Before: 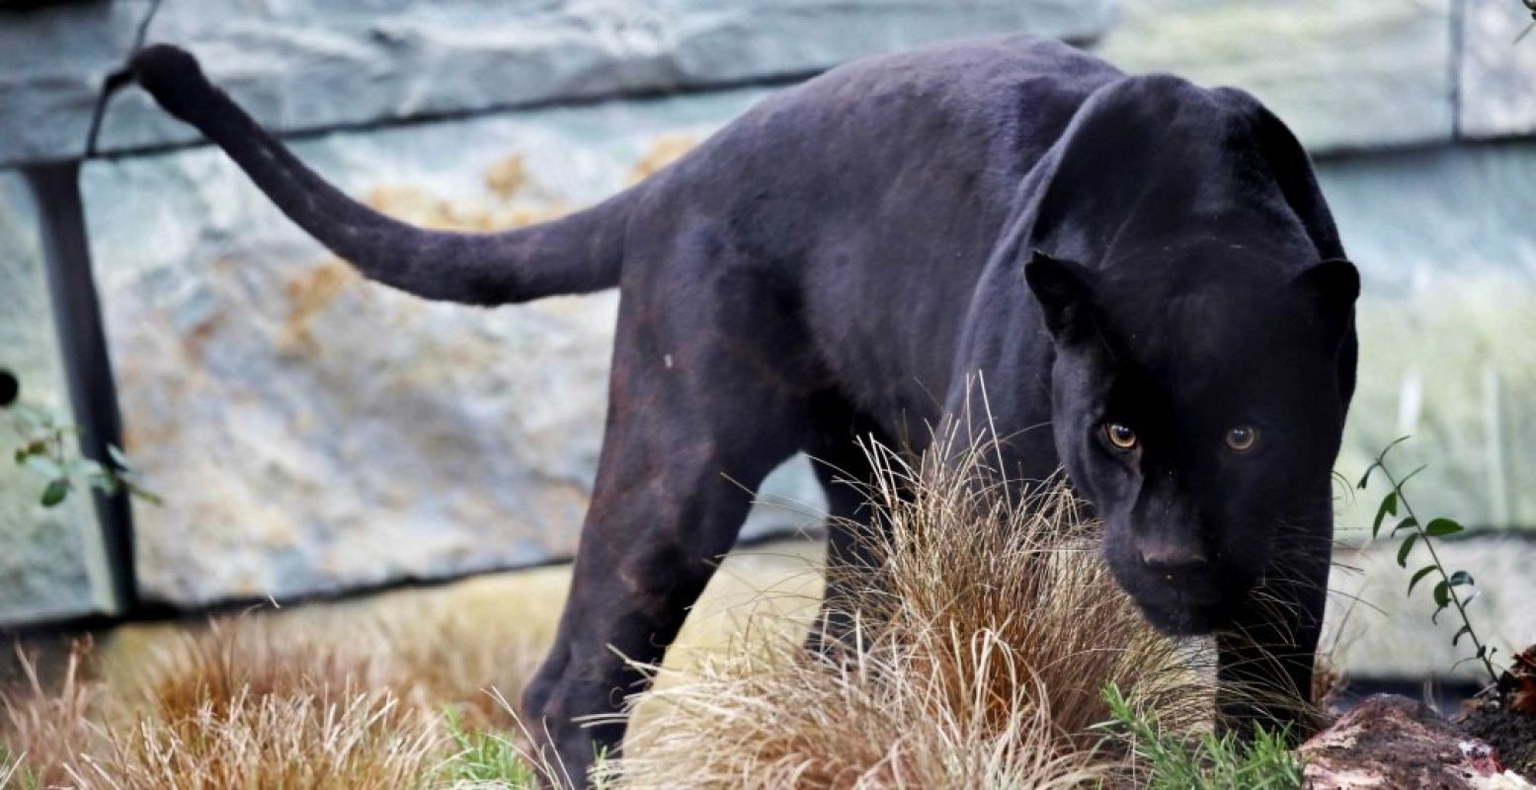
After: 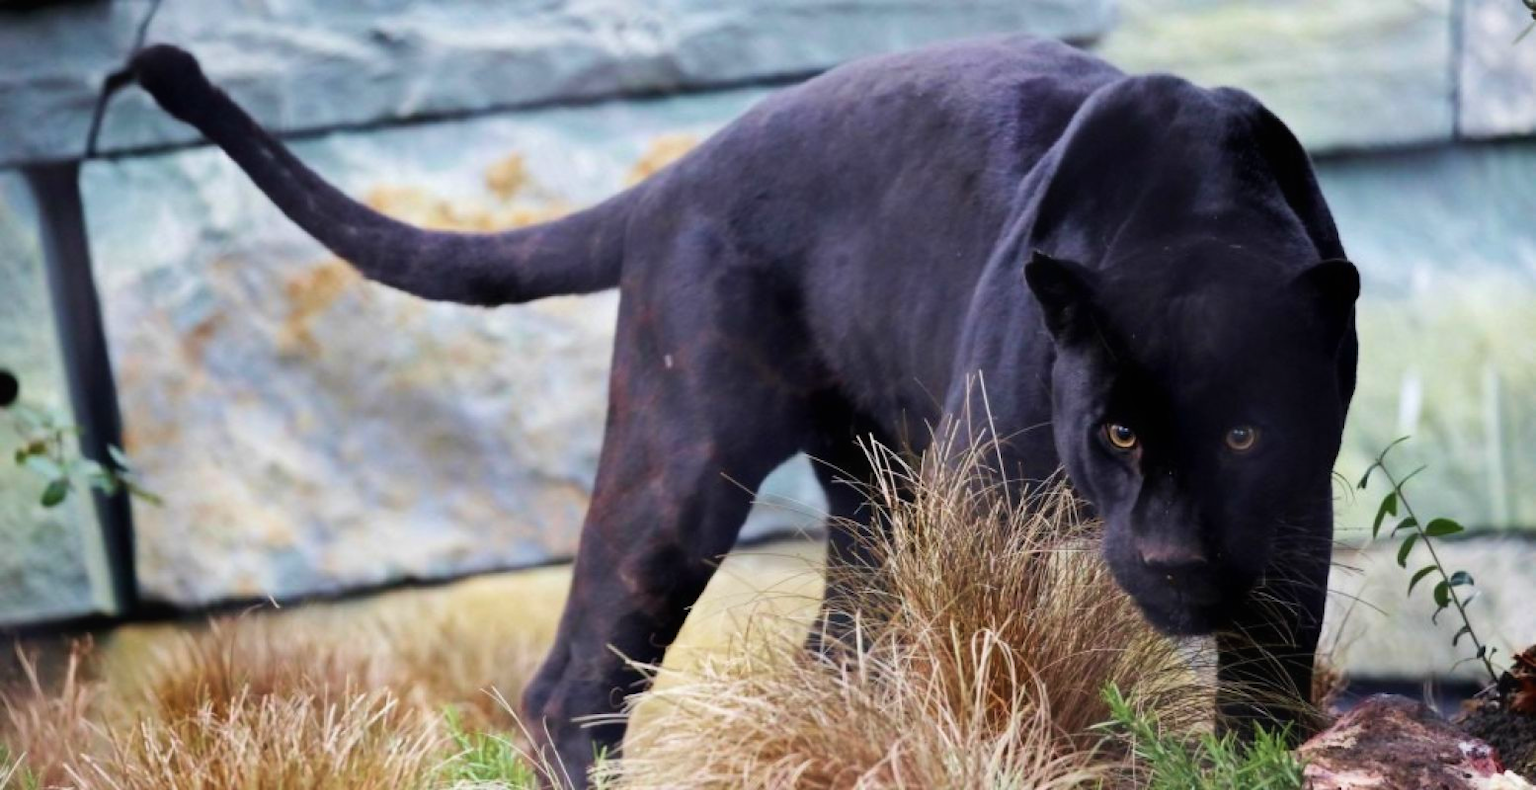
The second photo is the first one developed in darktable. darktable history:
contrast equalizer: octaves 7, y [[0.506, 0.531, 0.562, 0.606, 0.638, 0.669], [0.5 ×6], [0.5 ×6], [0 ×6], [0 ×6]], mix -0.29
velvia: on, module defaults
